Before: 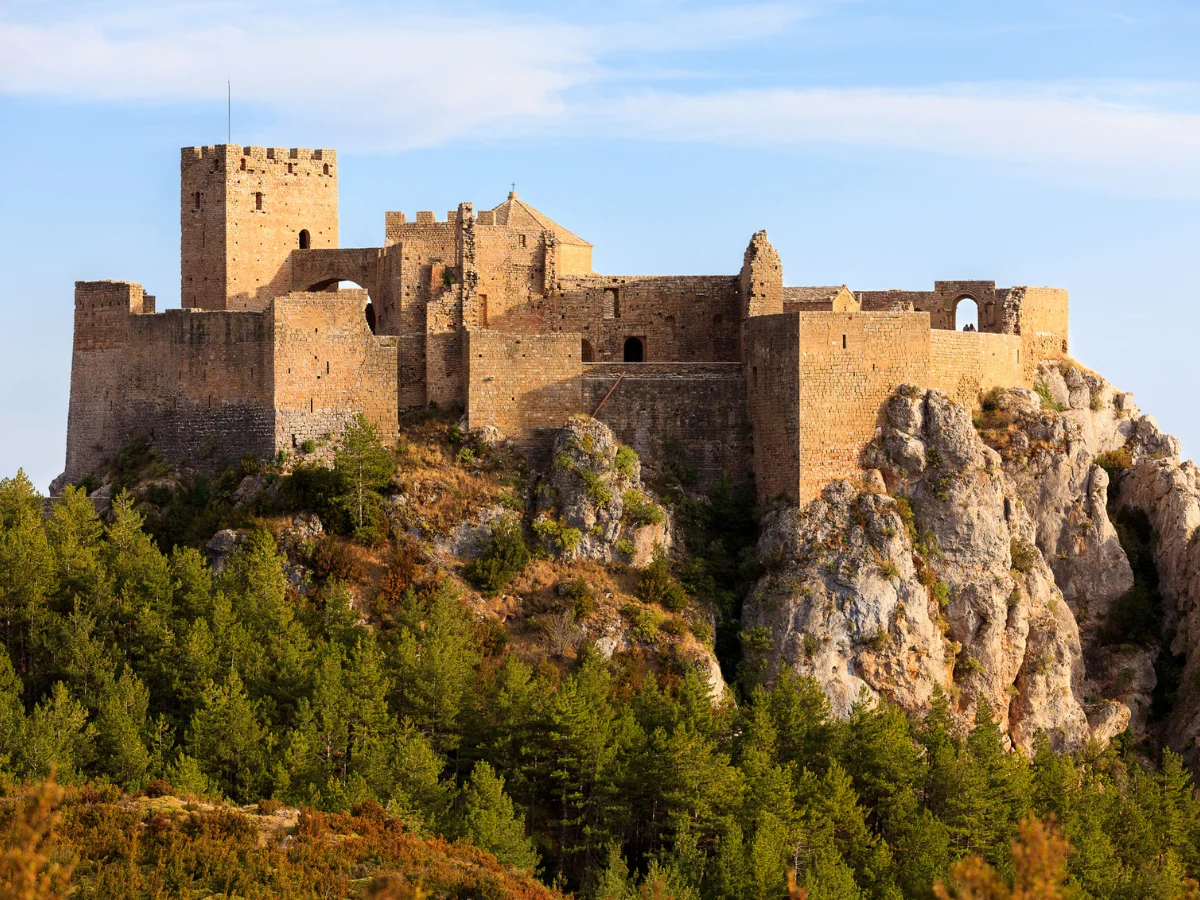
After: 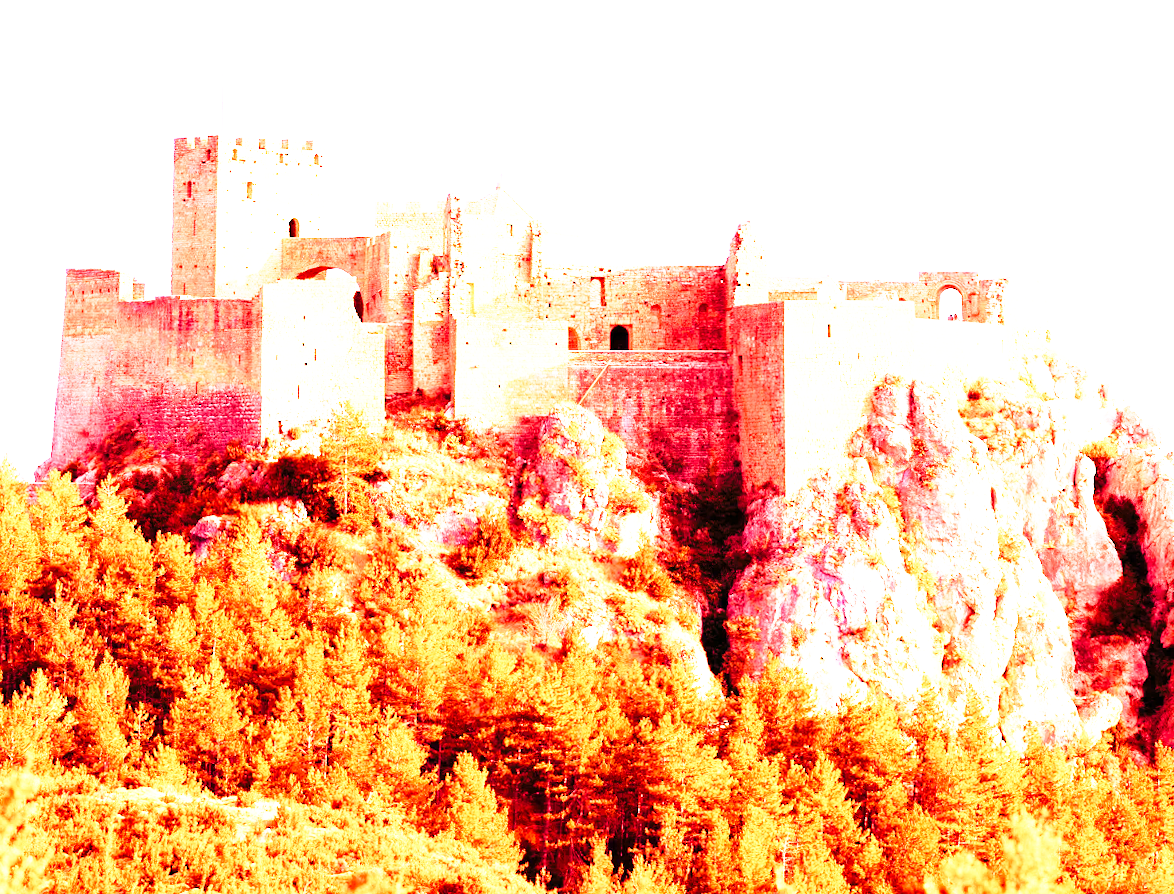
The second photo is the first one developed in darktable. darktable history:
white balance: red 4.26, blue 1.802
exposure: exposure 0.014 EV, compensate highlight preservation false
rotate and perspective: rotation 0.226°, lens shift (vertical) -0.042, crop left 0.023, crop right 0.982, crop top 0.006, crop bottom 0.994
base curve: curves: ch0 [(0, 0) (0.026, 0.03) (0.109, 0.232) (0.351, 0.748) (0.669, 0.968) (1, 1)], preserve colors none
